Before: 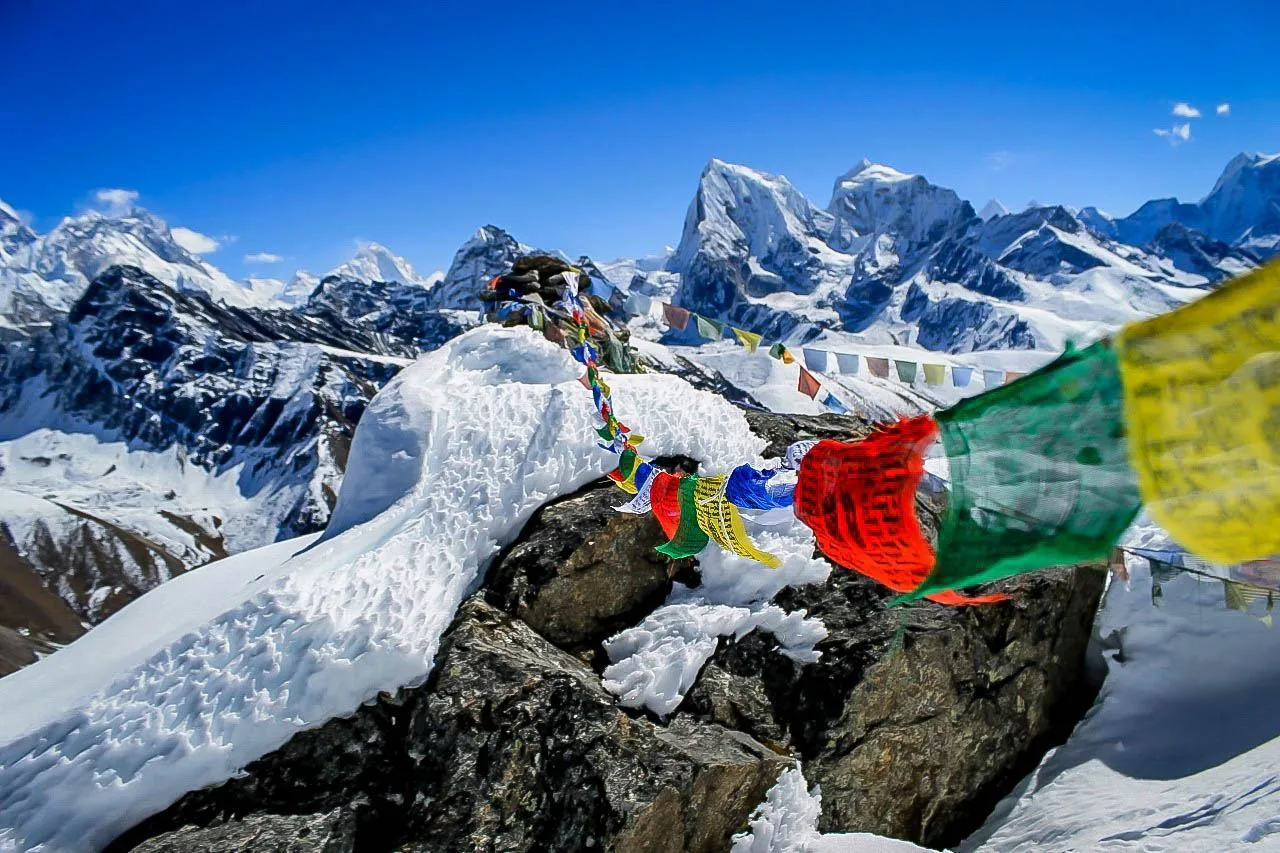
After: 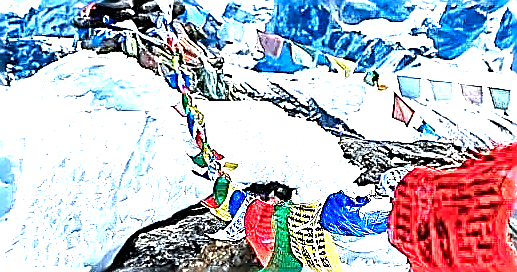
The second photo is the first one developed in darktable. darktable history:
crop: left 31.783%, top 32.064%, right 27.783%, bottom 35.975%
exposure: black level correction 0, exposure 1.463 EV, compensate highlight preservation false
sharpen: amount 1.866
tone equalizer: -8 EV -0.762 EV, -7 EV -0.733 EV, -6 EV -0.623 EV, -5 EV -0.377 EV, -3 EV 0.376 EV, -2 EV 0.6 EV, -1 EV 0.701 EV, +0 EV 0.733 EV, smoothing 1
color correction: highlights a* -2.3, highlights b* -18.12
